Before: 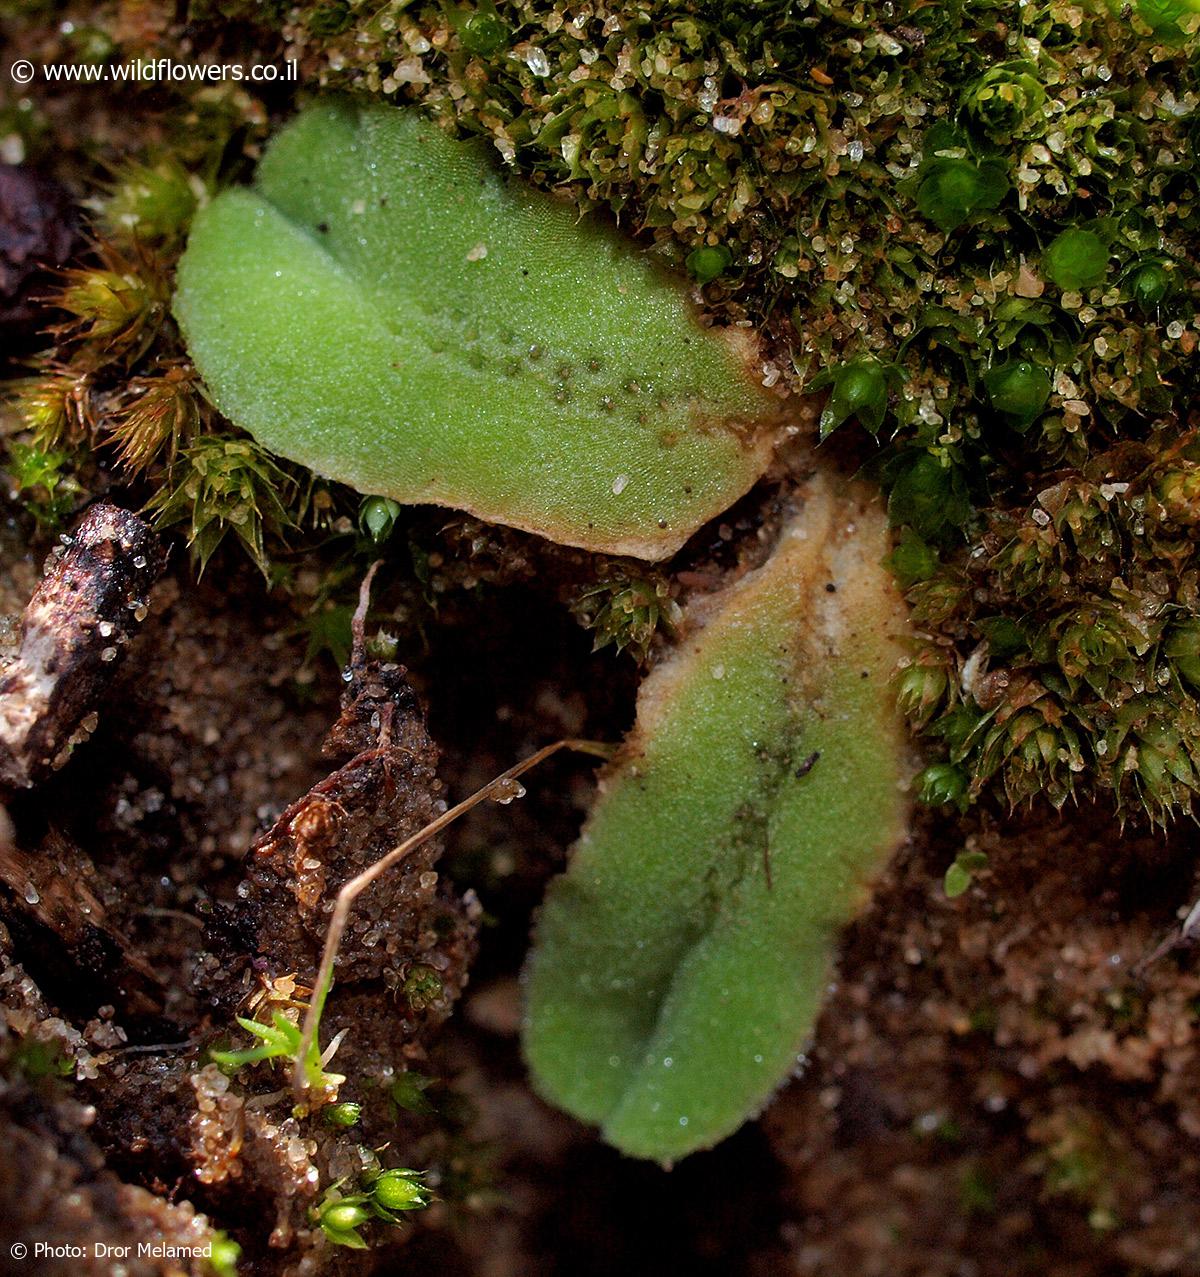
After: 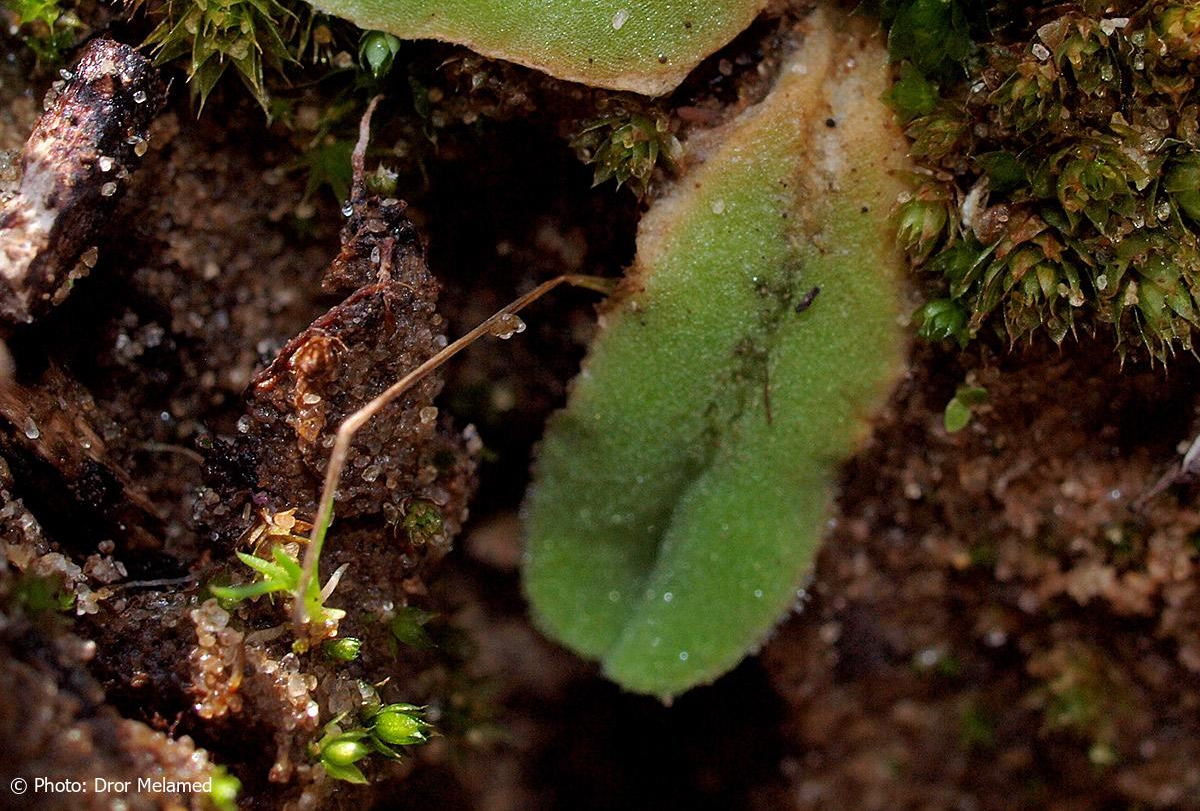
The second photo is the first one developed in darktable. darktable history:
crop and rotate: top 36.434%
exposure: exposure 0.019 EV, compensate highlight preservation false
